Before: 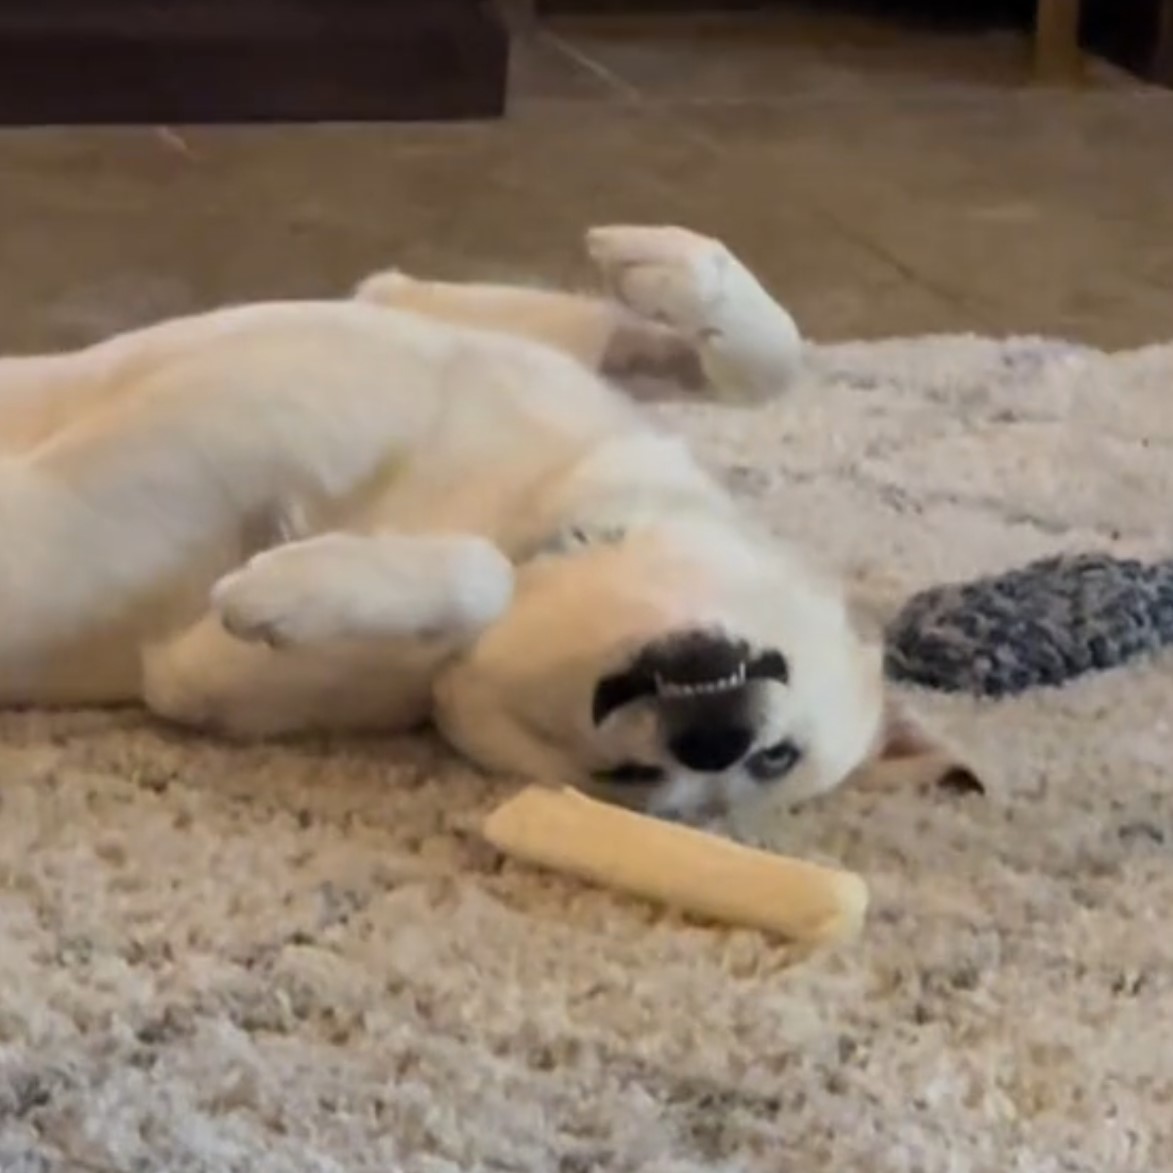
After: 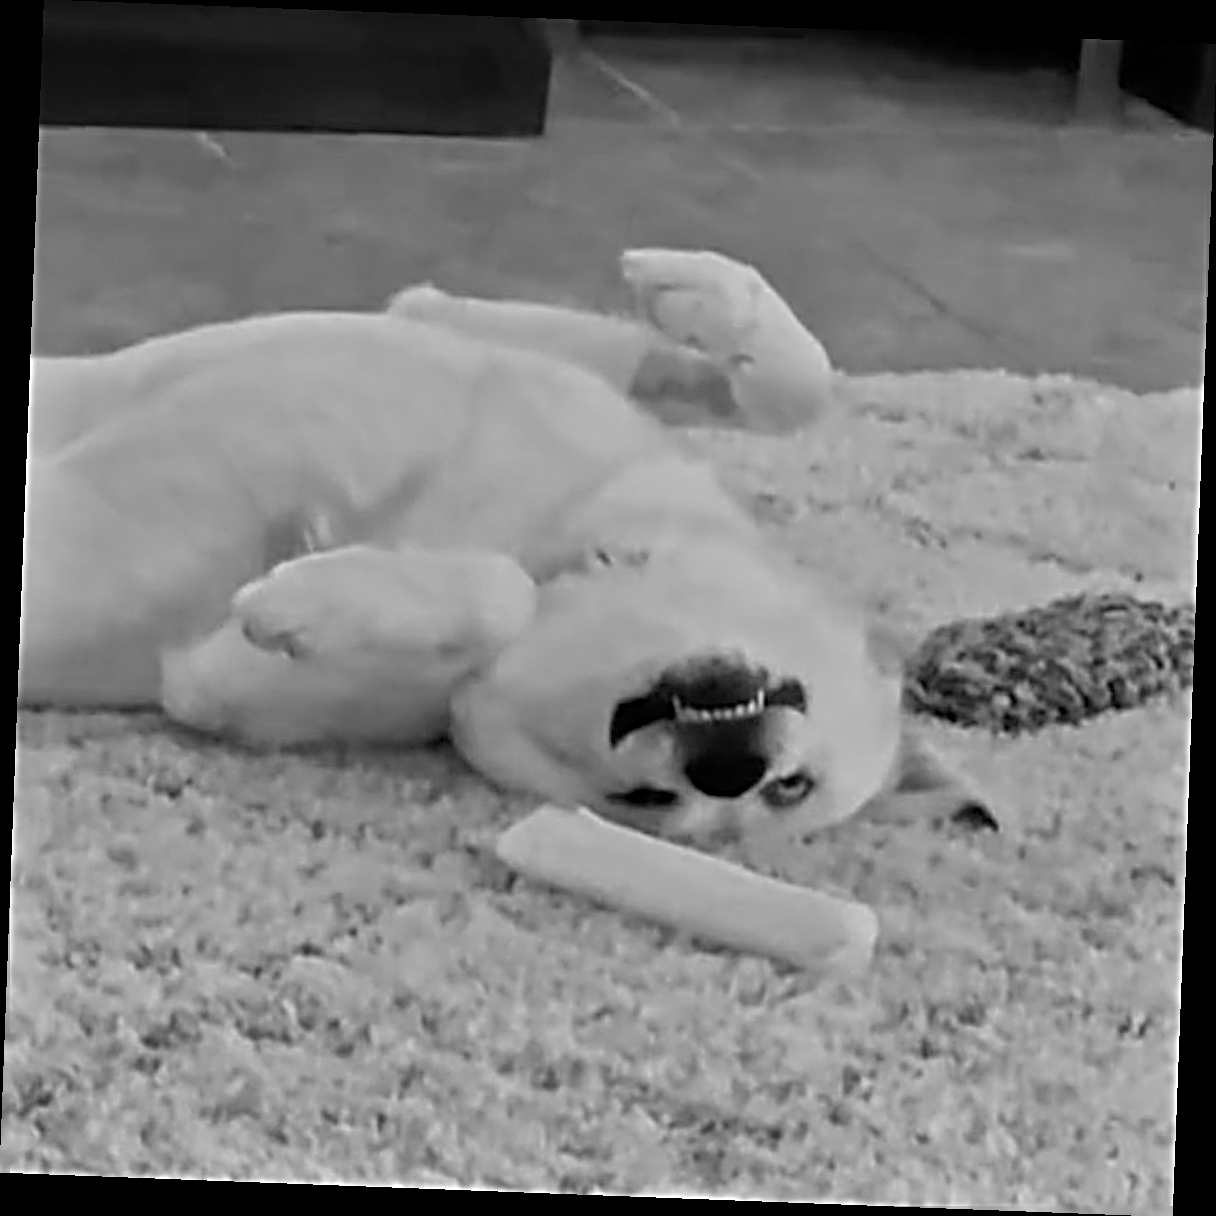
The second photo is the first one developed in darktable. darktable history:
sharpen: radius 3.69, amount 0.928
rotate and perspective: rotation 2.17°, automatic cropping off
exposure: exposure -0.582 EV, compensate highlight preservation false
monochrome: on, module defaults
tone equalizer: -7 EV 0.15 EV, -6 EV 0.6 EV, -5 EV 1.15 EV, -4 EV 1.33 EV, -3 EV 1.15 EV, -2 EV 0.6 EV, -1 EV 0.15 EV, mask exposure compensation -0.5 EV
